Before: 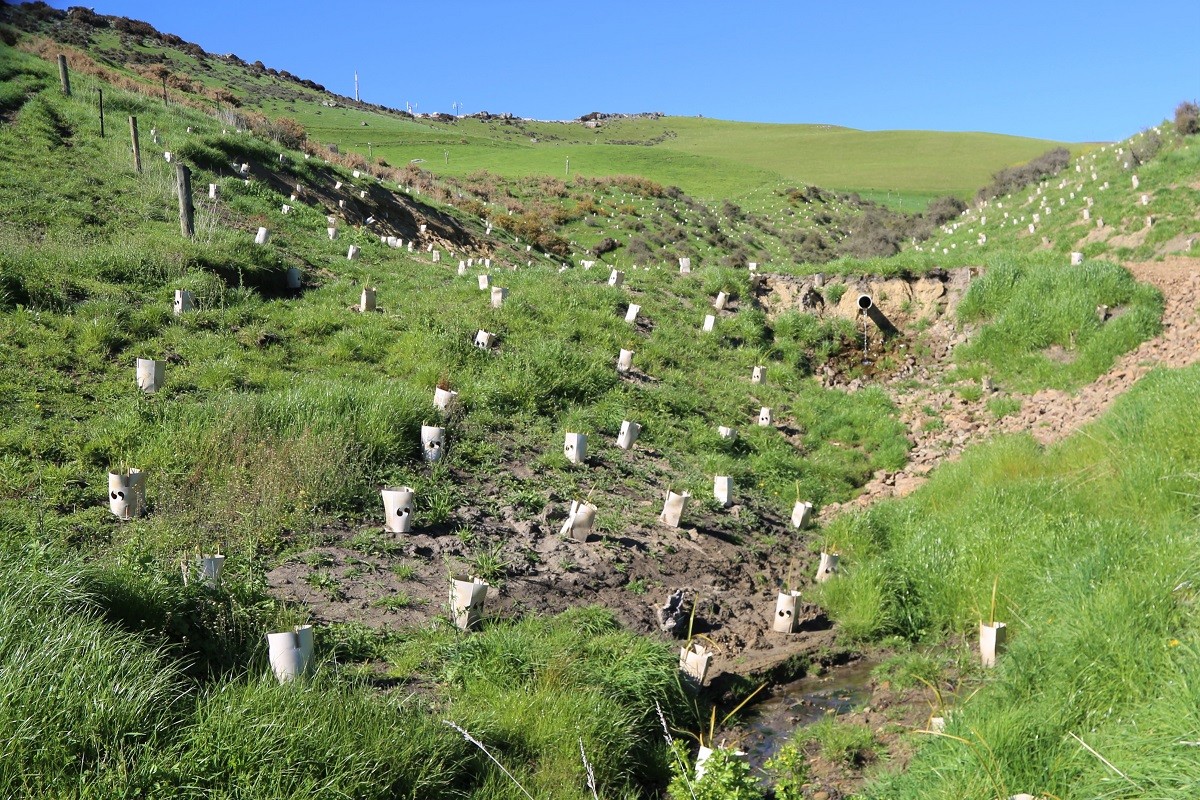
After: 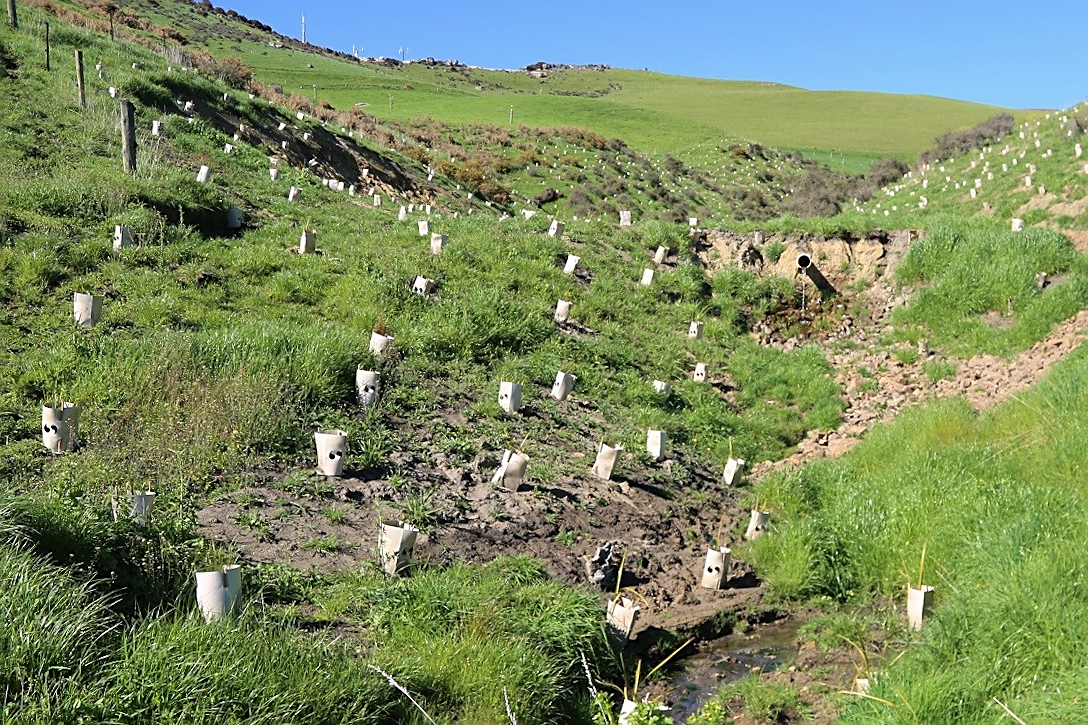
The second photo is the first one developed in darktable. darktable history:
sharpen: on, module defaults
white balance: red 1.009, blue 0.985
crop and rotate: angle -1.96°, left 3.097%, top 4.154%, right 1.586%, bottom 0.529%
